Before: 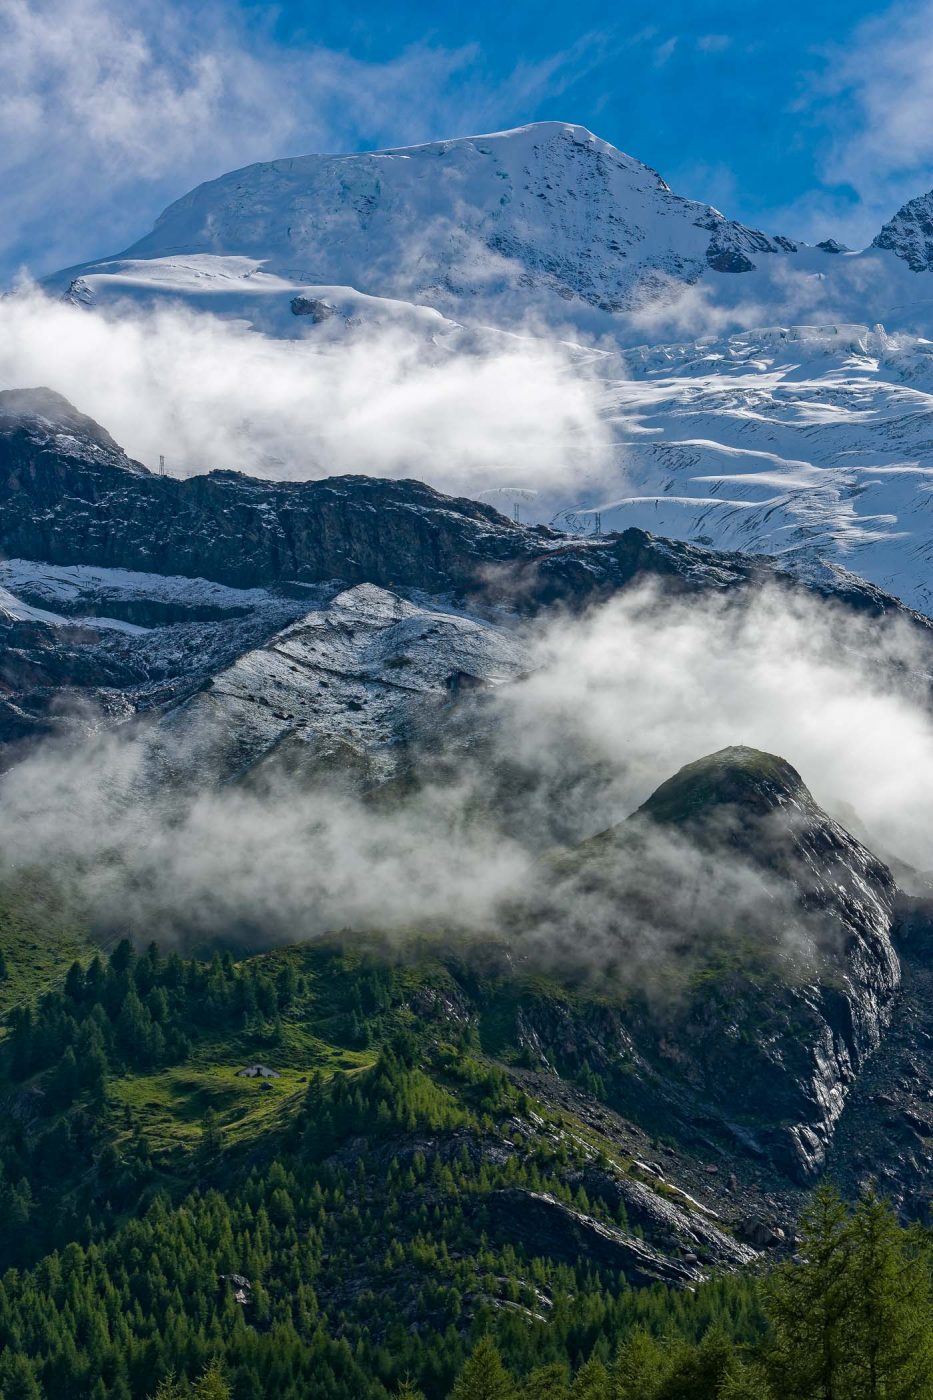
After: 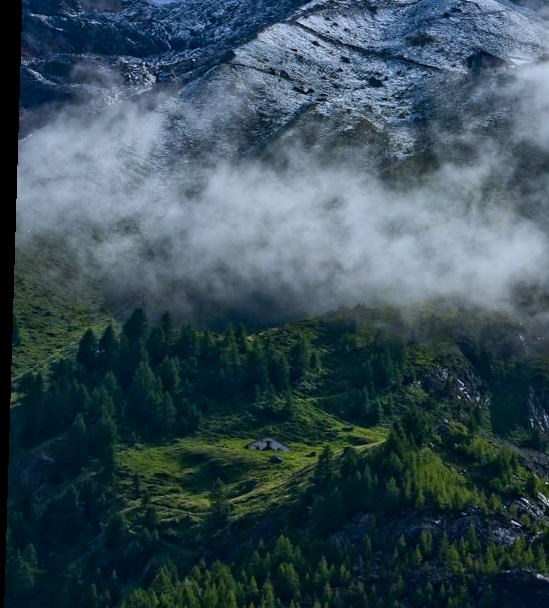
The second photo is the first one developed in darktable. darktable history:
rotate and perspective: rotation 1.72°, automatic cropping off
contrast brightness saturation: contrast 0.14
crop: top 44.483%, right 43.593%, bottom 12.892%
white balance: red 0.931, blue 1.11
